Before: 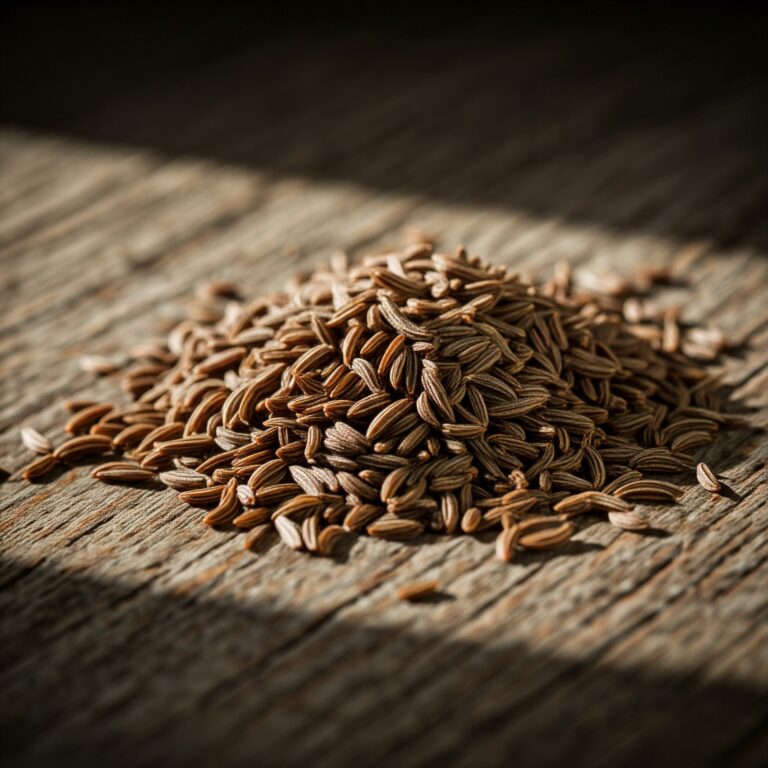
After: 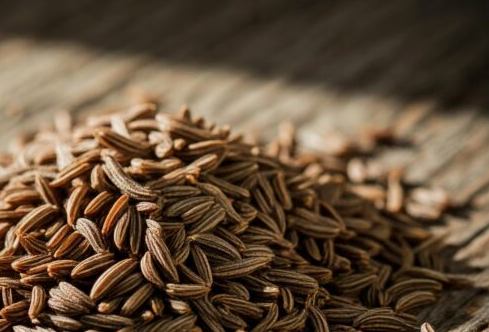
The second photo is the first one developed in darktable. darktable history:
tone equalizer: on, module defaults
base curve: curves: ch0 [(0, 0) (0.235, 0.266) (0.503, 0.496) (0.786, 0.72) (1, 1)]
white balance: emerald 1
crop: left 36.005%, top 18.293%, right 0.31%, bottom 38.444%
